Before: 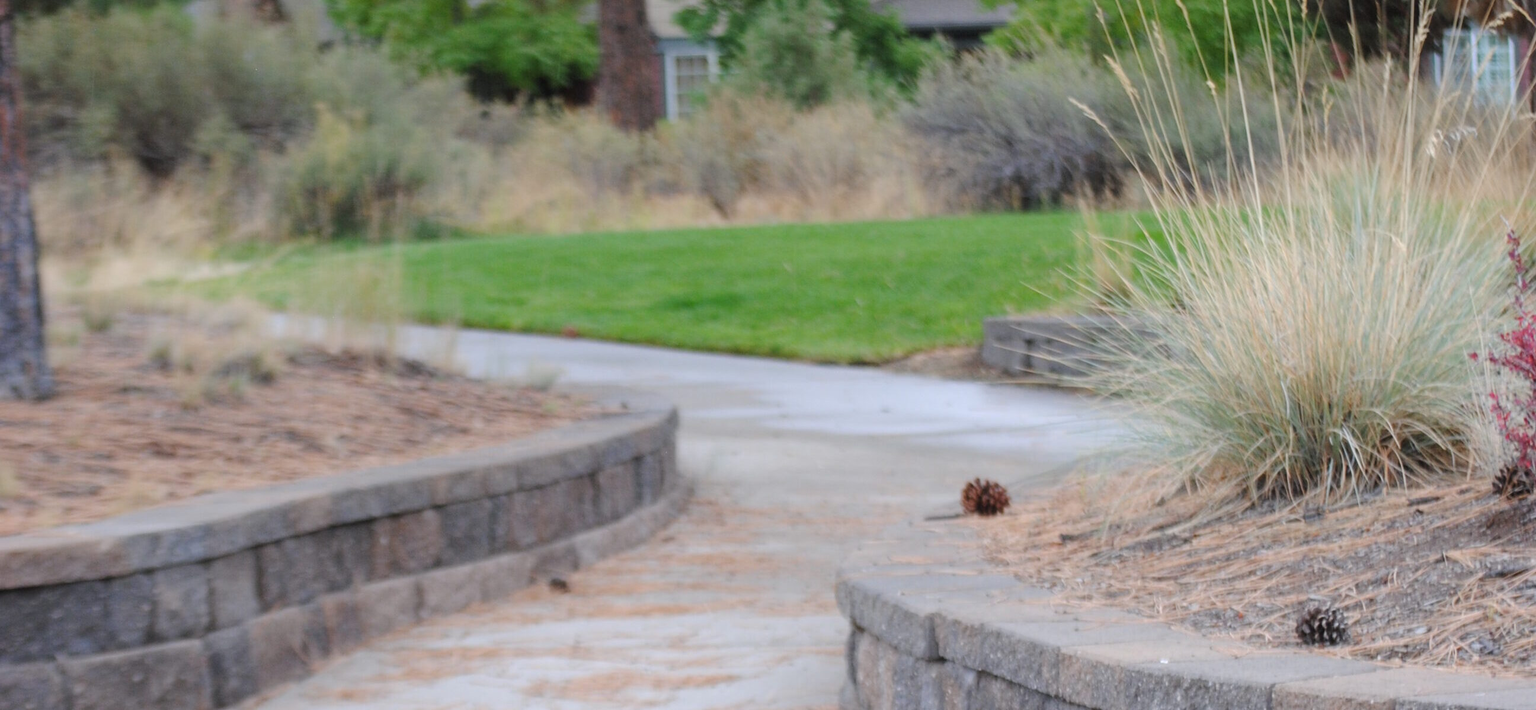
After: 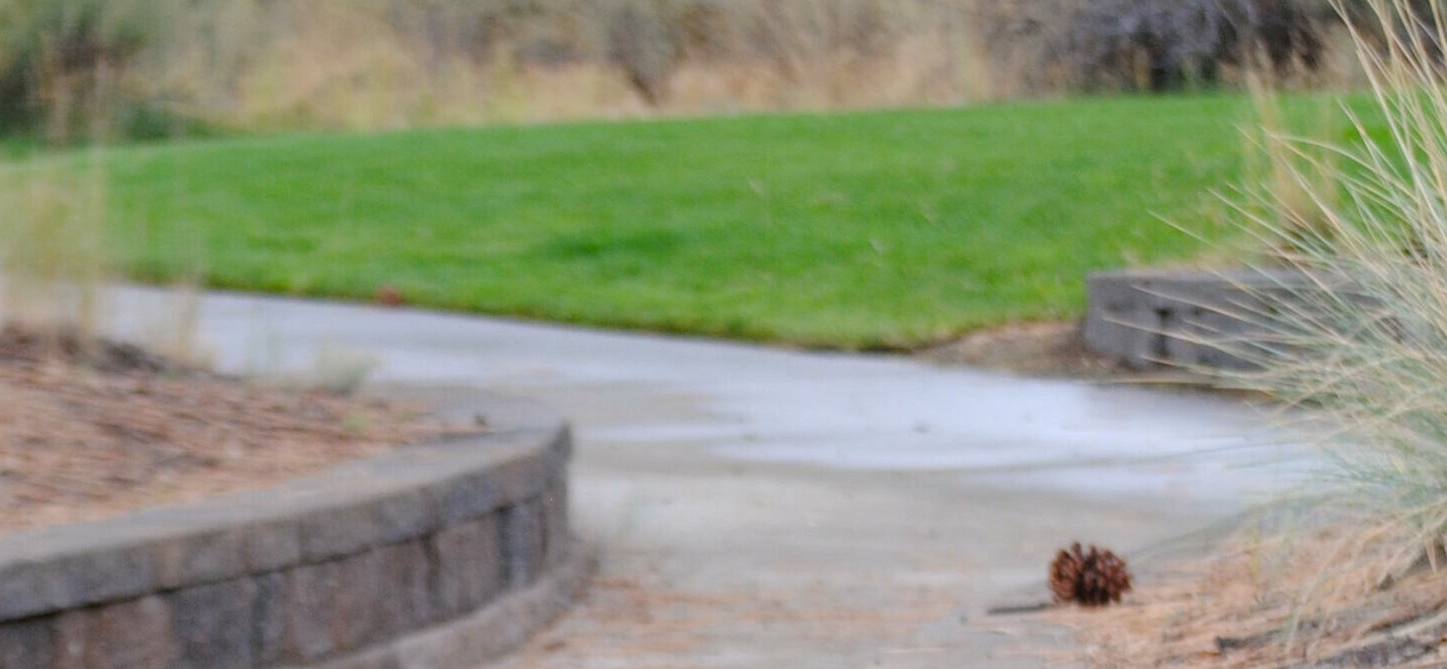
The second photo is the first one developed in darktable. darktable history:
crop and rotate: left 22.13%, top 22.054%, right 22.026%, bottom 22.102%
haze removal: compatibility mode true, adaptive false
